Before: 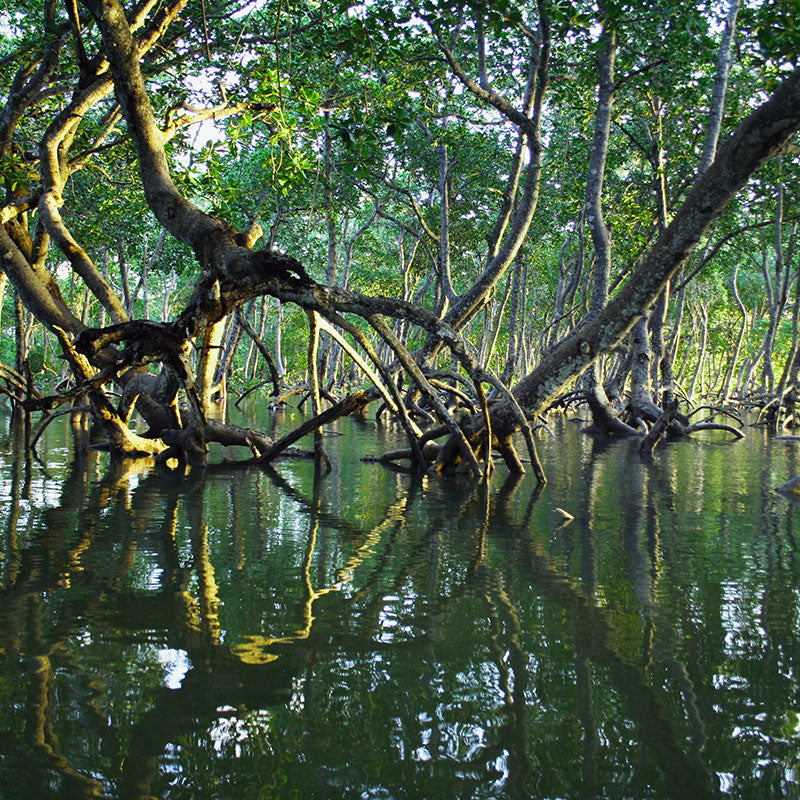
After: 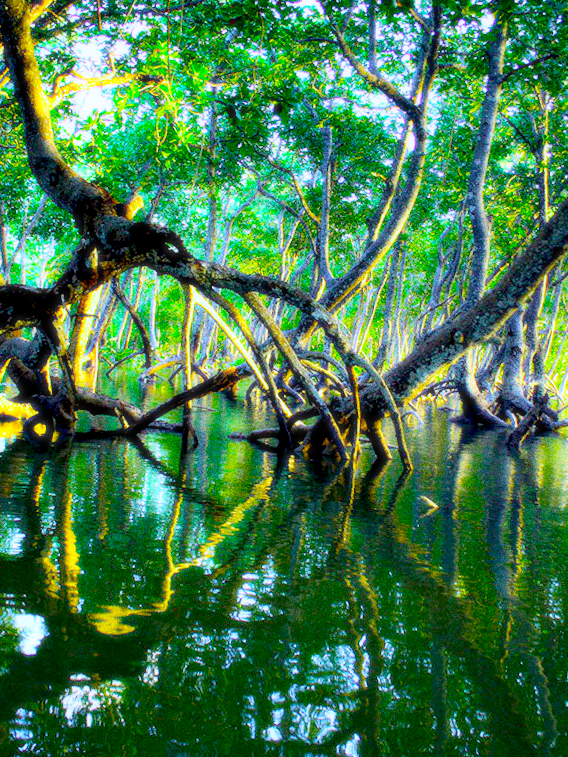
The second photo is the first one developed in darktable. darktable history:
grain: coarseness 0.09 ISO, strength 40%
levels: levels [0, 0.478, 1]
exposure: black level correction 0.012, compensate highlight preservation false
crop and rotate: angle -3.27°, left 14.277%, top 0.028%, right 10.766%, bottom 0.028%
bloom: size 0%, threshold 54.82%, strength 8.31%
velvia: on, module defaults
color calibration: illuminant as shot in camera, x 0.358, y 0.373, temperature 4628.91 K
color balance: input saturation 134.34%, contrast -10.04%, contrast fulcrum 19.67%, output saturation 133.51%
